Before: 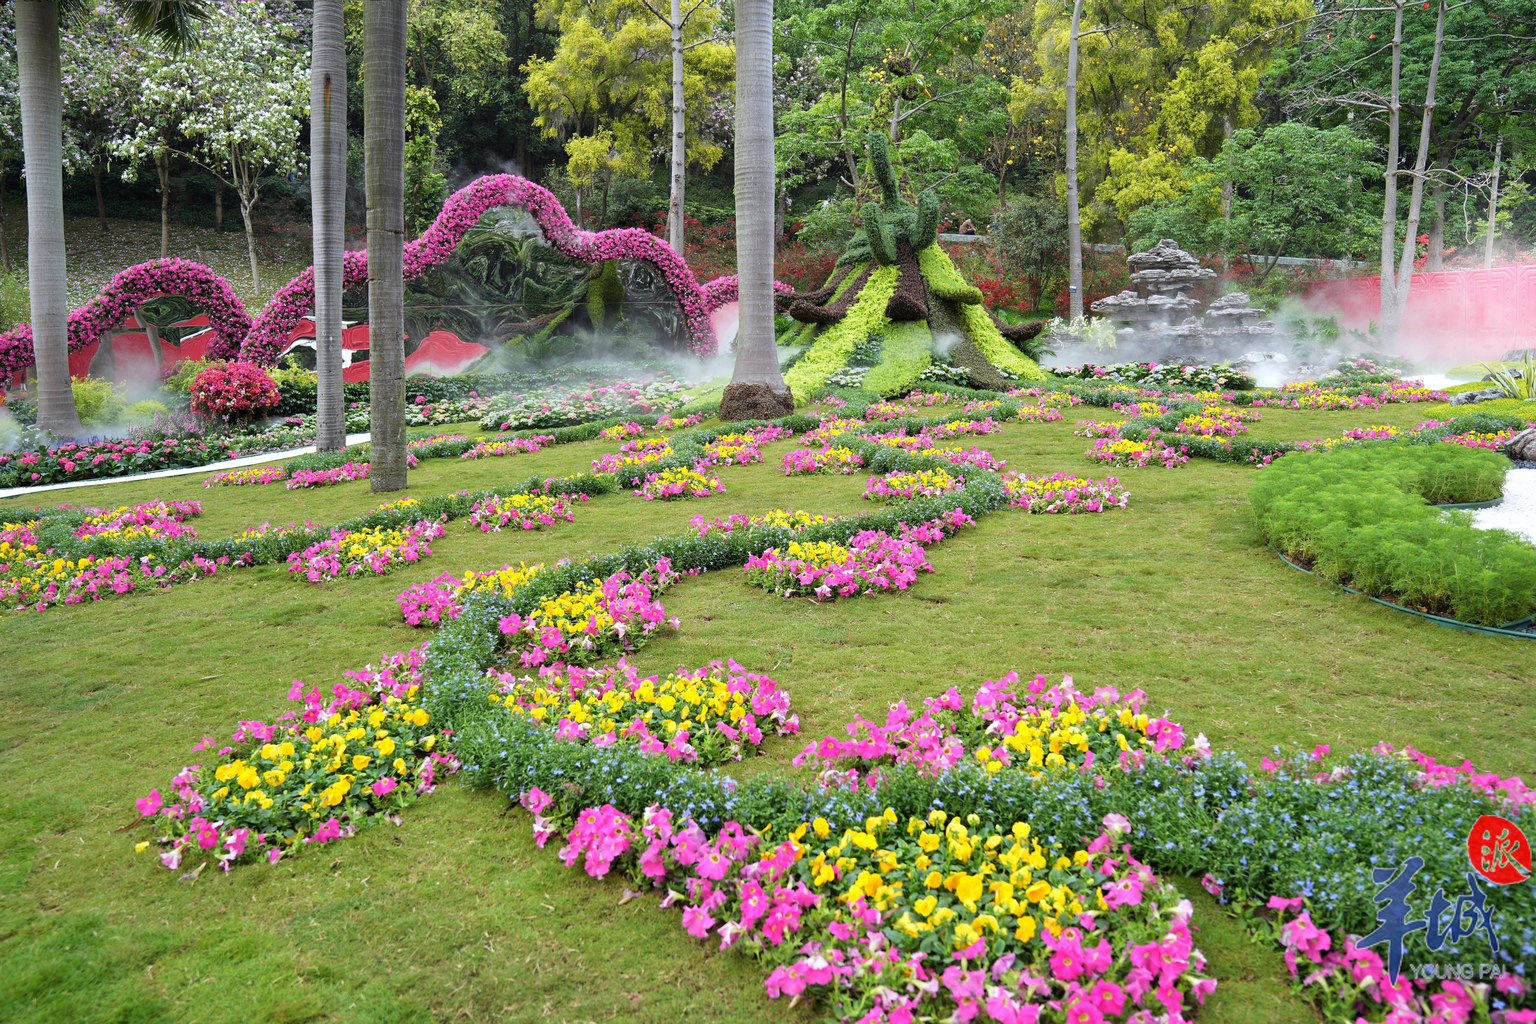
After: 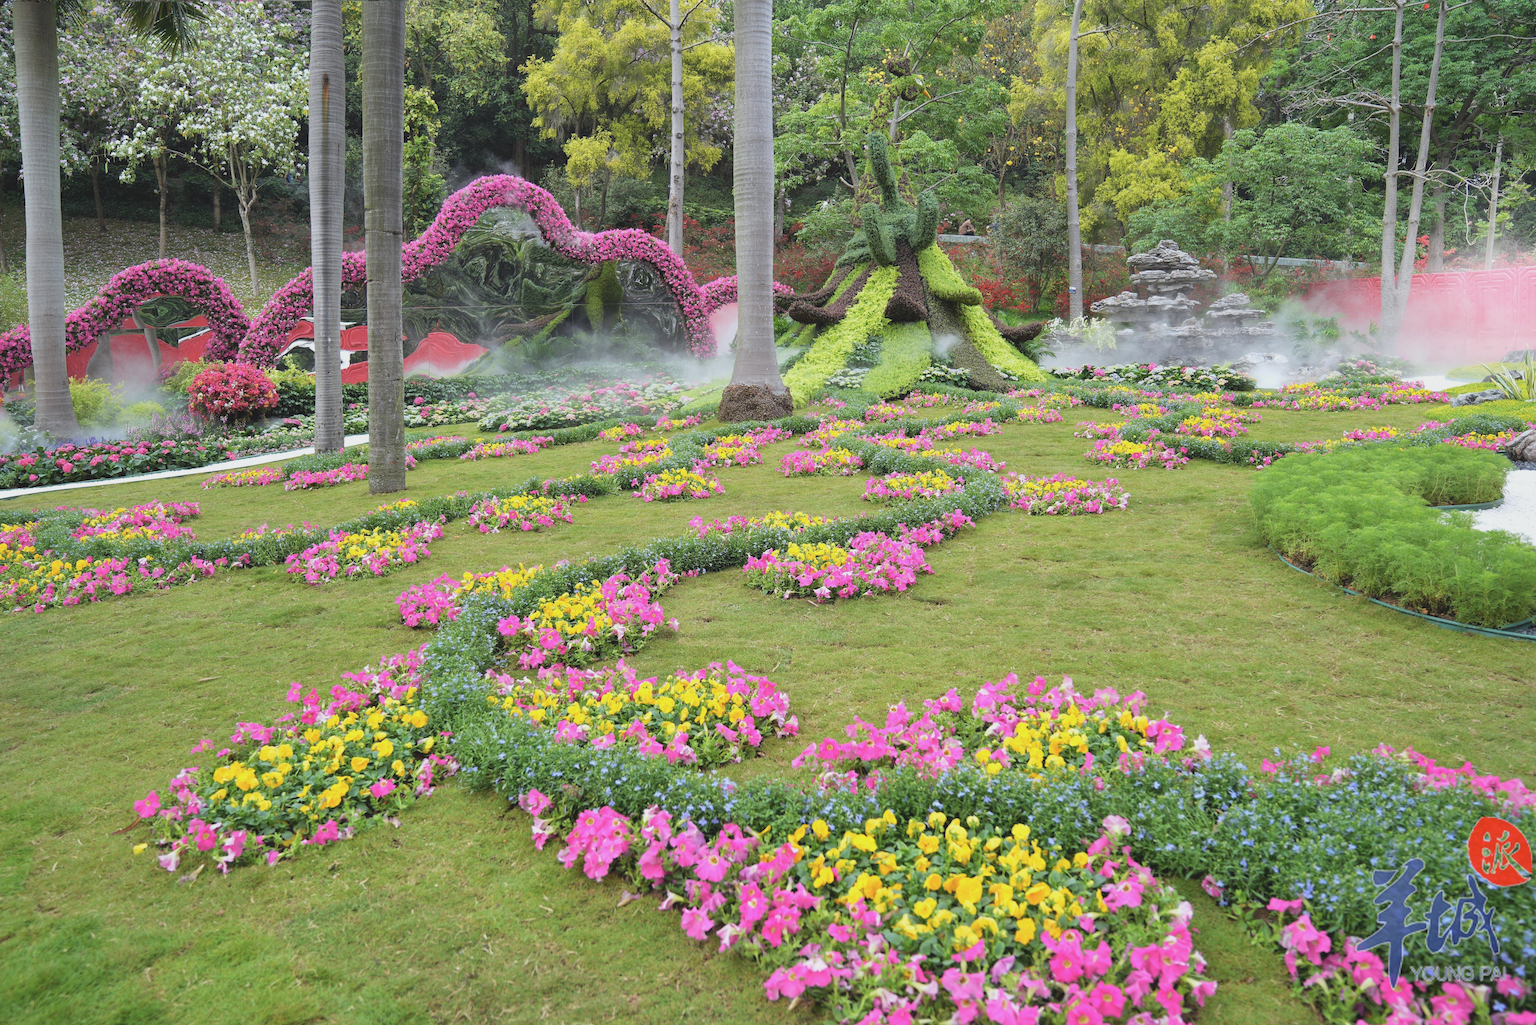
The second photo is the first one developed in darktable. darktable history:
crop and rotate: left 0.174%, bottom 0.012%
contrast brightness saturation: contrast -0.148, brightness 0.046, saturation -0.128
